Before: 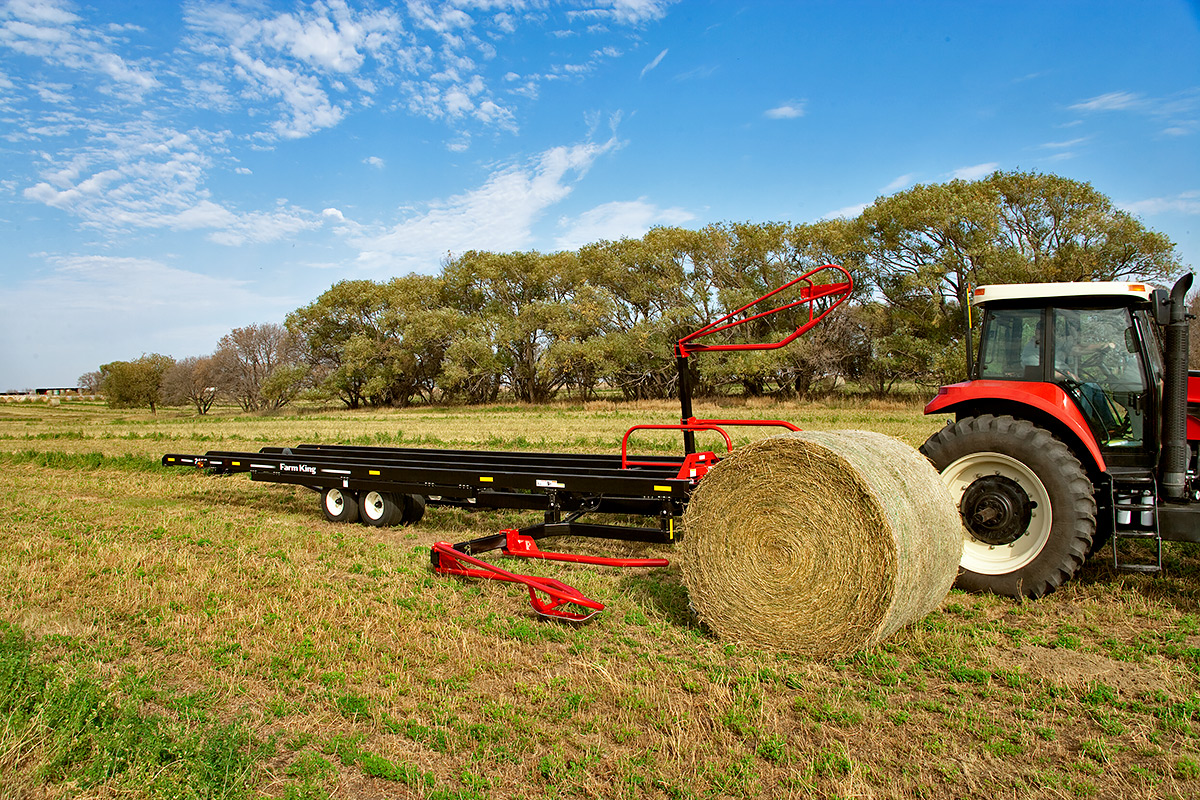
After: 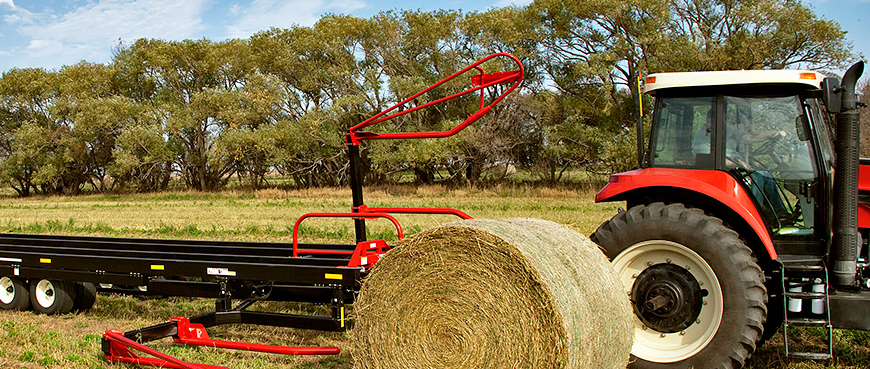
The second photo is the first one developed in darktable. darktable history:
shadows and highlights: soften with gaussian
crop and rotate: left 27.49%, top 26.698%, bottom 27.122%
